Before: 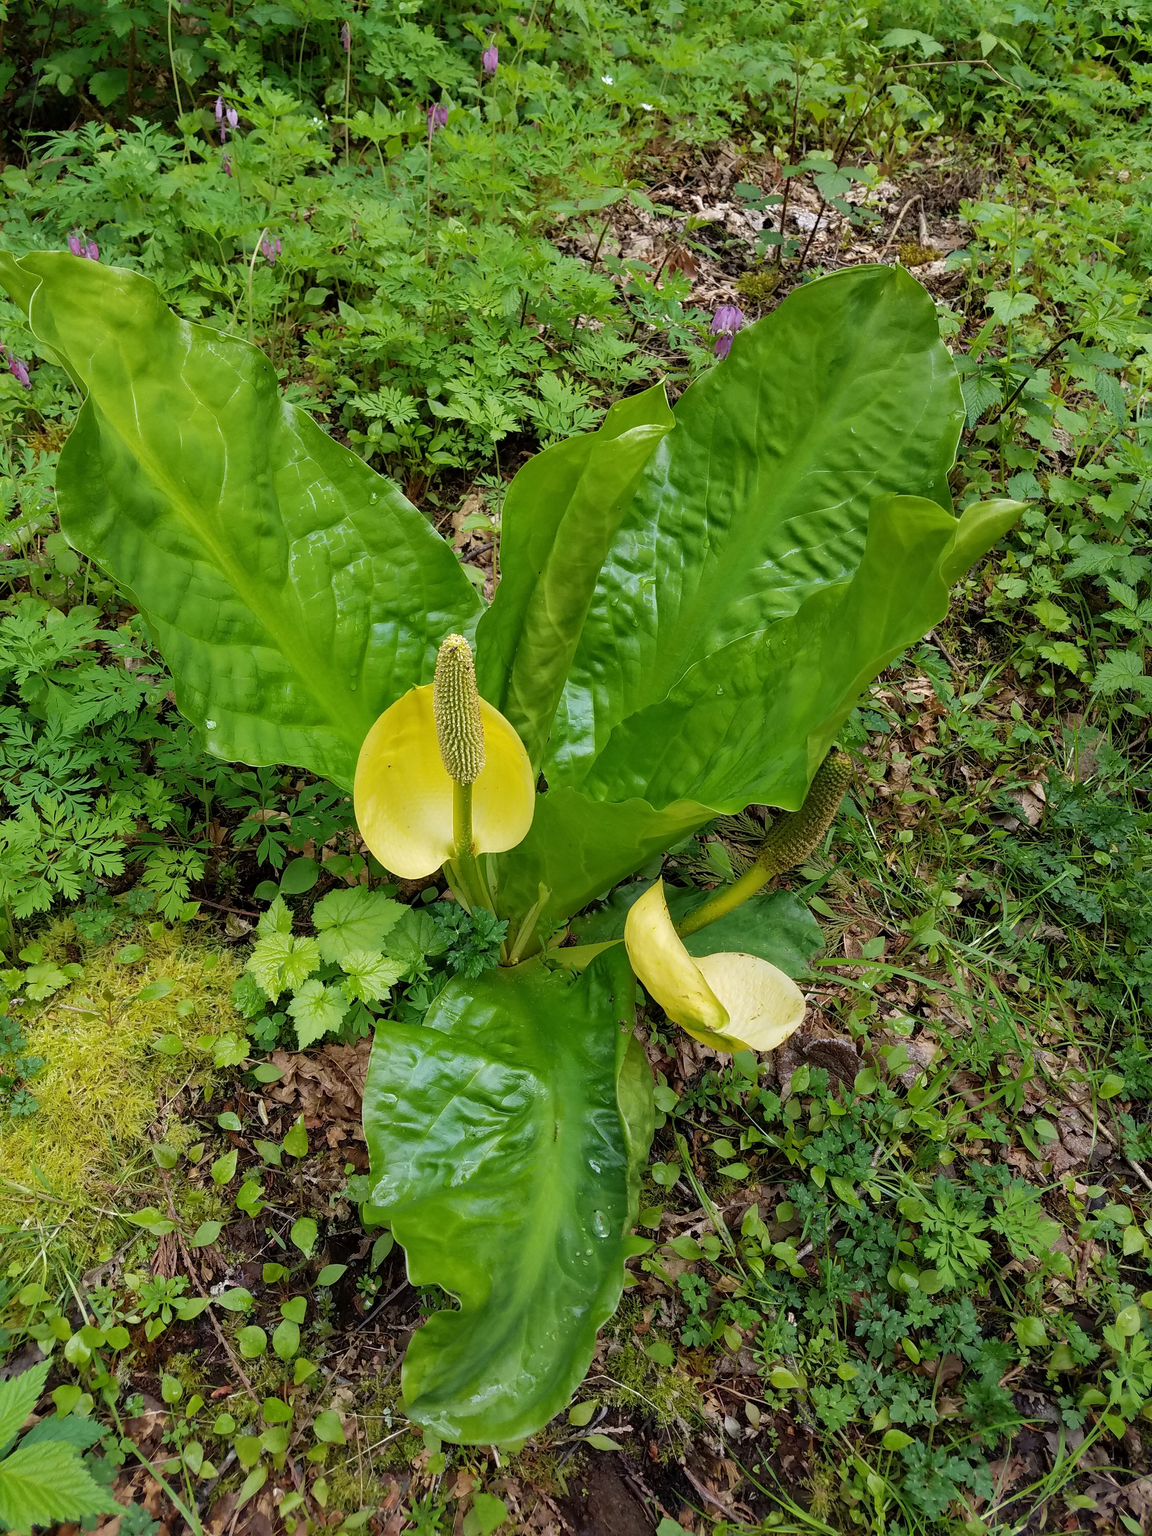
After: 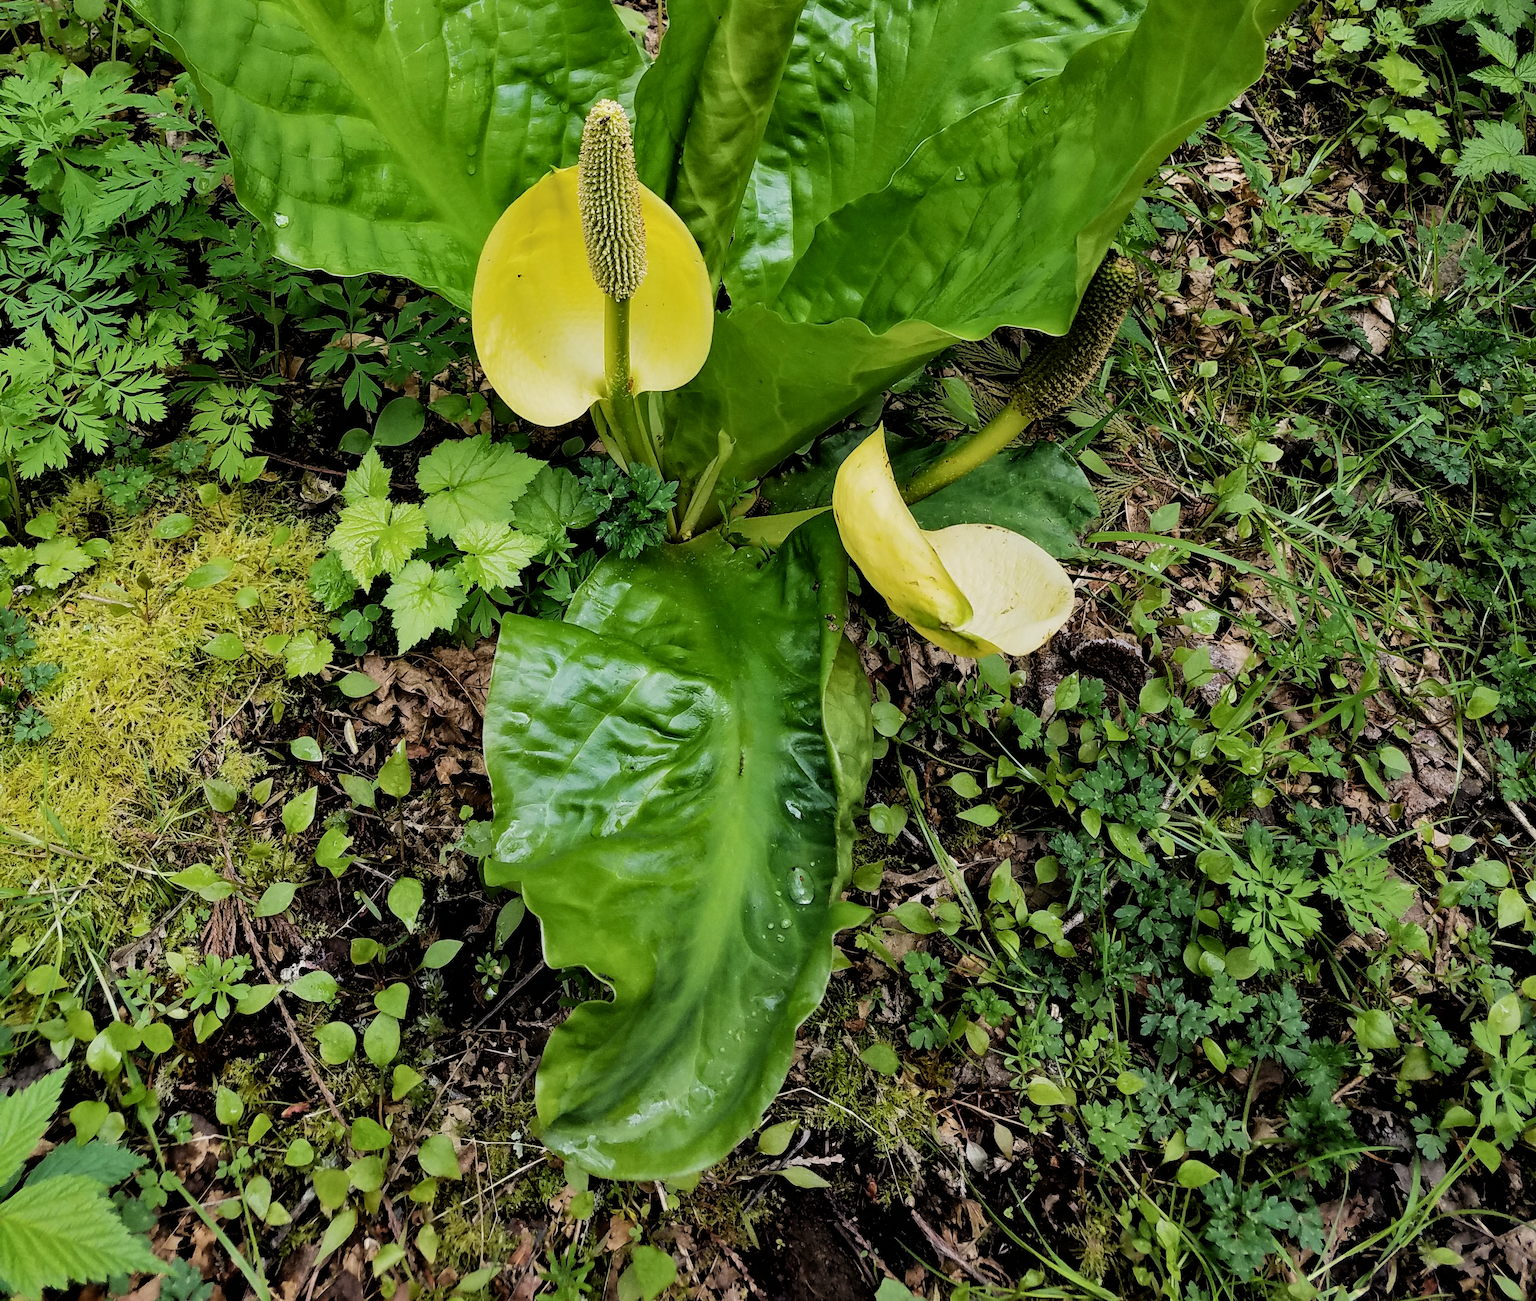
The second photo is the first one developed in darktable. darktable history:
contrast equalizer: y [[0.546, 0.552, 0.554, 0.554, 0.552, 0.546], [0.5 ×6], [0.5 ×6], [0 ×6], [0 ×6]]
filmic rgb: black relative exposure -5 EV, hardness 2.88, contrast 1.3, highlights saturation mix -30%
crop and rotate: top 36.435%
exposure: exposure -0.064 EV, compensate highlight preservation false
